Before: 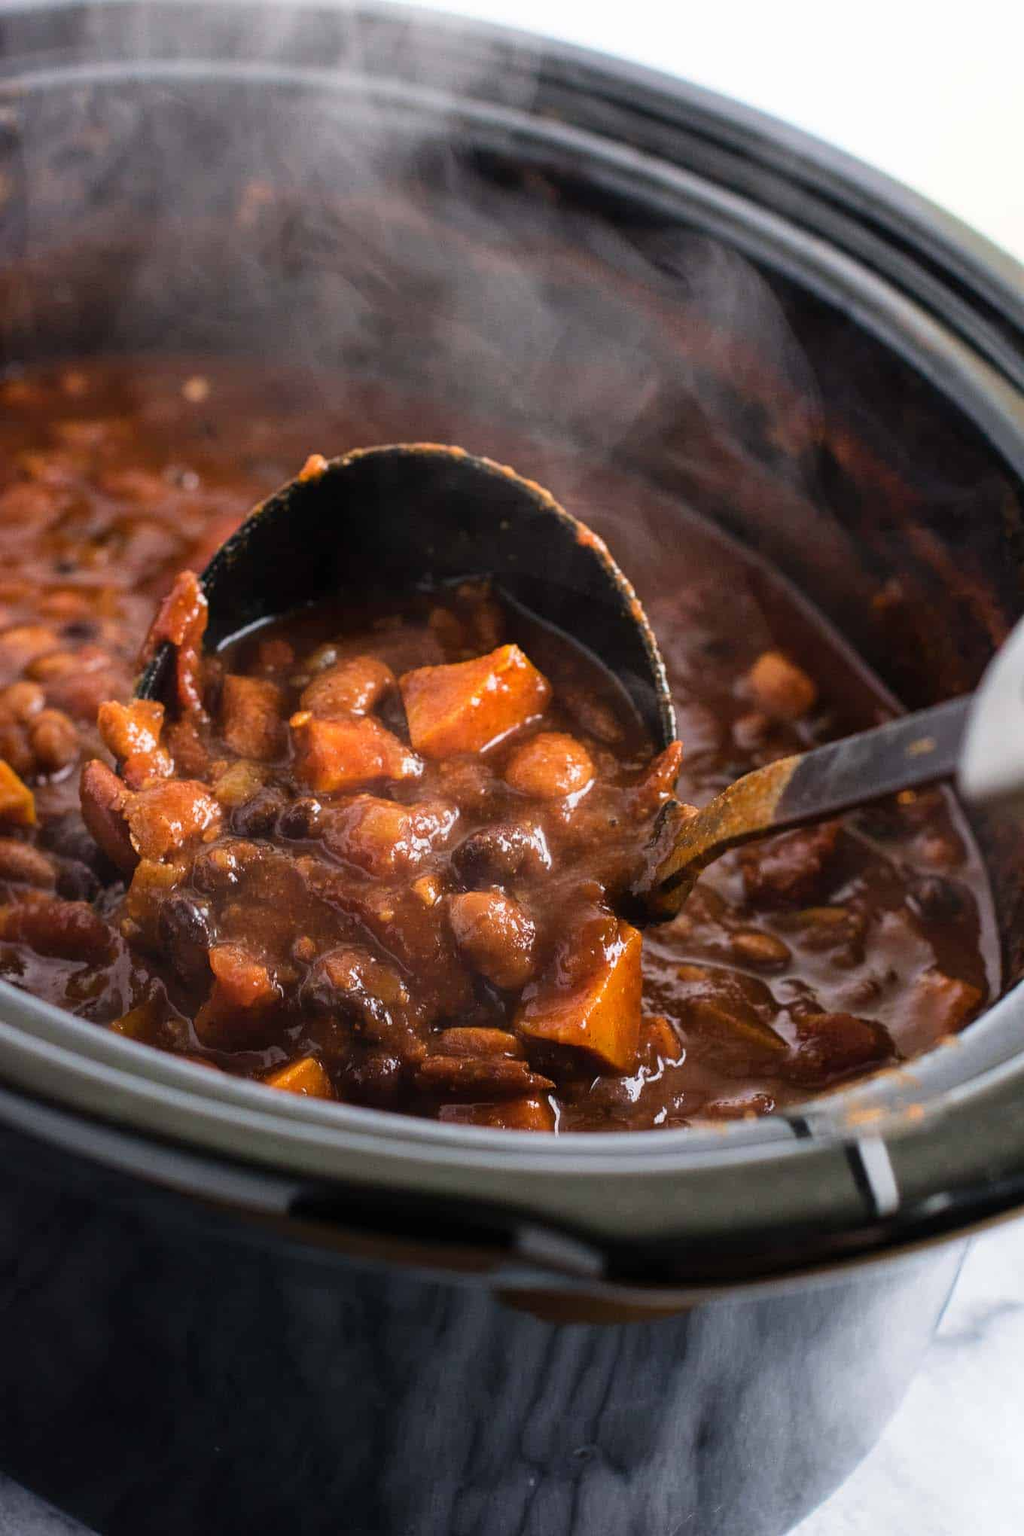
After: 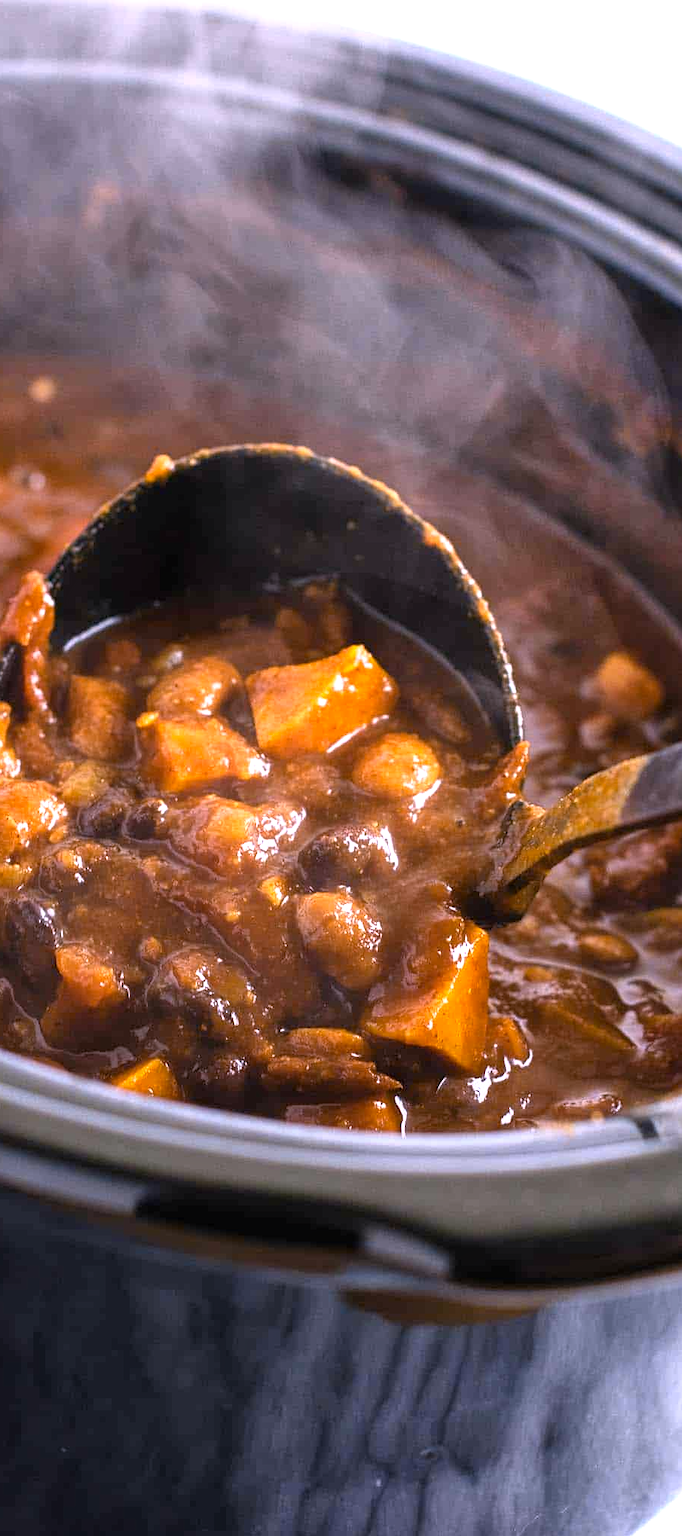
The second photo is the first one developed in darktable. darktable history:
crop and rotate: left 15.055%, right 18.278%
exposure: black level correction 0, exposure 0.95 EV, compensate exposure bias true, compensate highlight preservation false
tone equalizer: -8 EV 0.25 EV, -7 EV 0.417 EV, -6 EV 0.417 EV, -5 EV 0.25 EV, -3 EV -0.25 EV, -2 EV -0.417 EV, -1 EV -0.417 EV, +0 EV -0.25 EV, edges refinement/feathering 500, mask exposure compensation -1.57 EV, preserve details guided filter
rgb curve: curves: ch0 [(0, 0) (0.078, 0.051) (0.929, 0.956) (1, 1)], compensate middle gray true
color contrast: green-magenta contrast 0.8, blue-yellow contrast 1.1, unbound 0
white balance: red 1.066, blue 1.119
sharpen: amount 0.2
